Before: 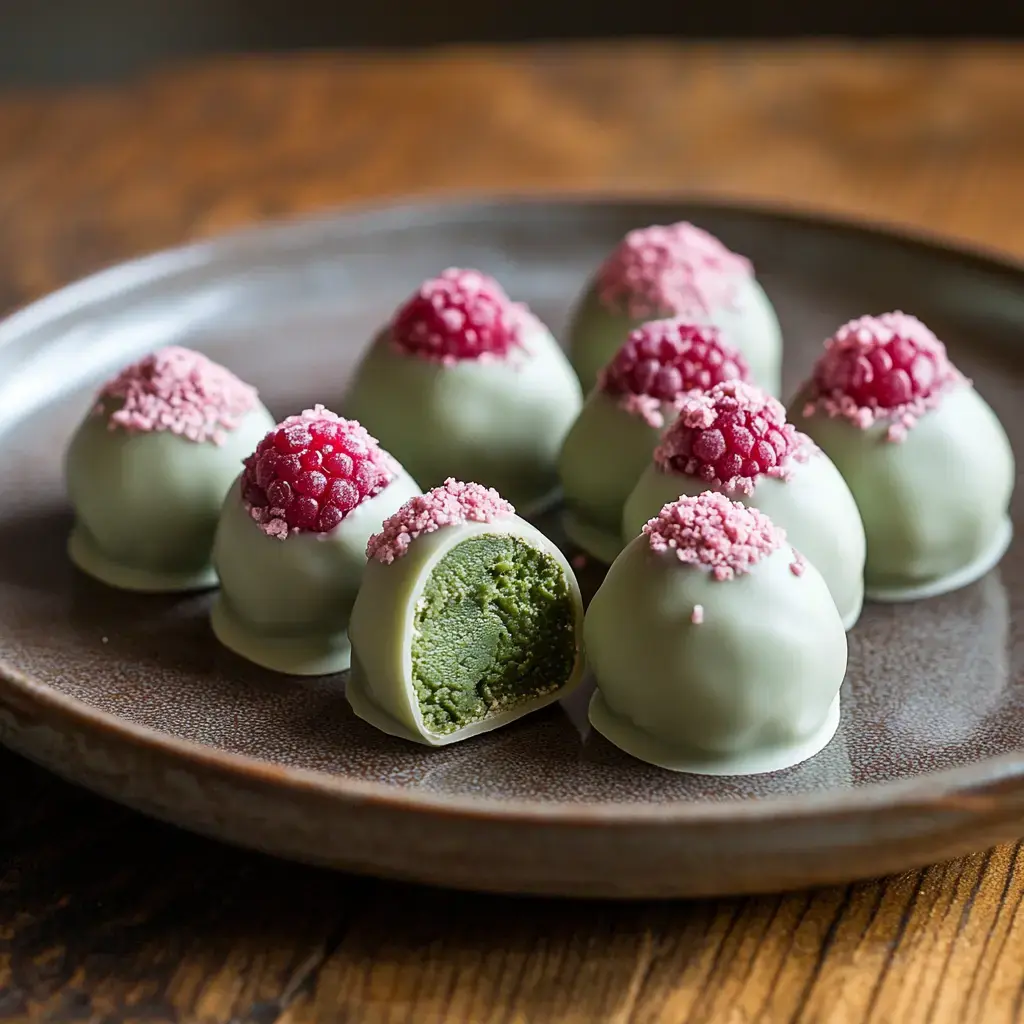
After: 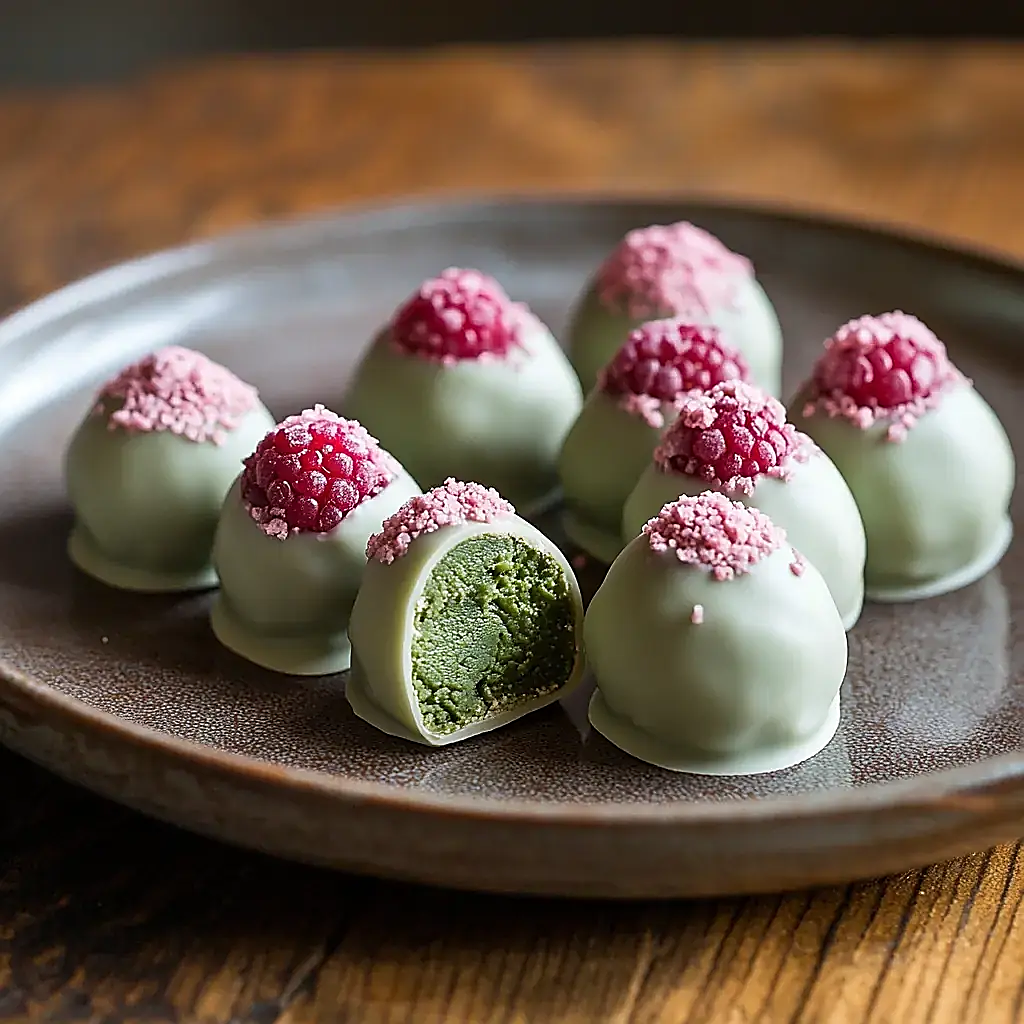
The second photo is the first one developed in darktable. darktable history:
sharpen: radius 1.357, amount 1.268, threshold 0.648
